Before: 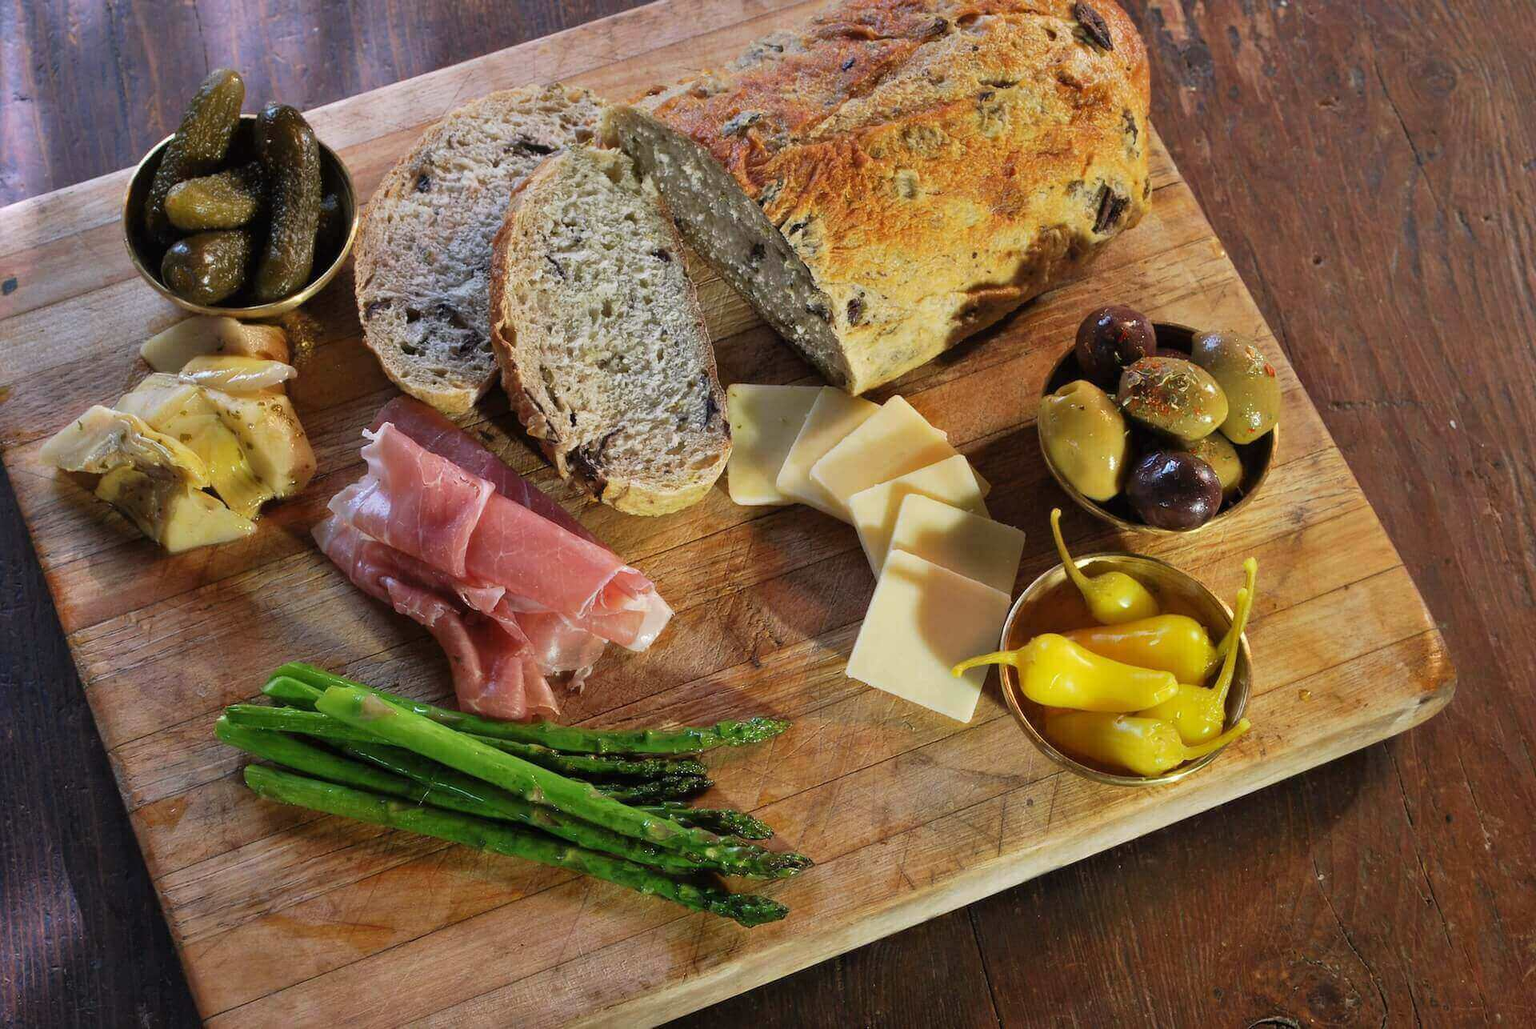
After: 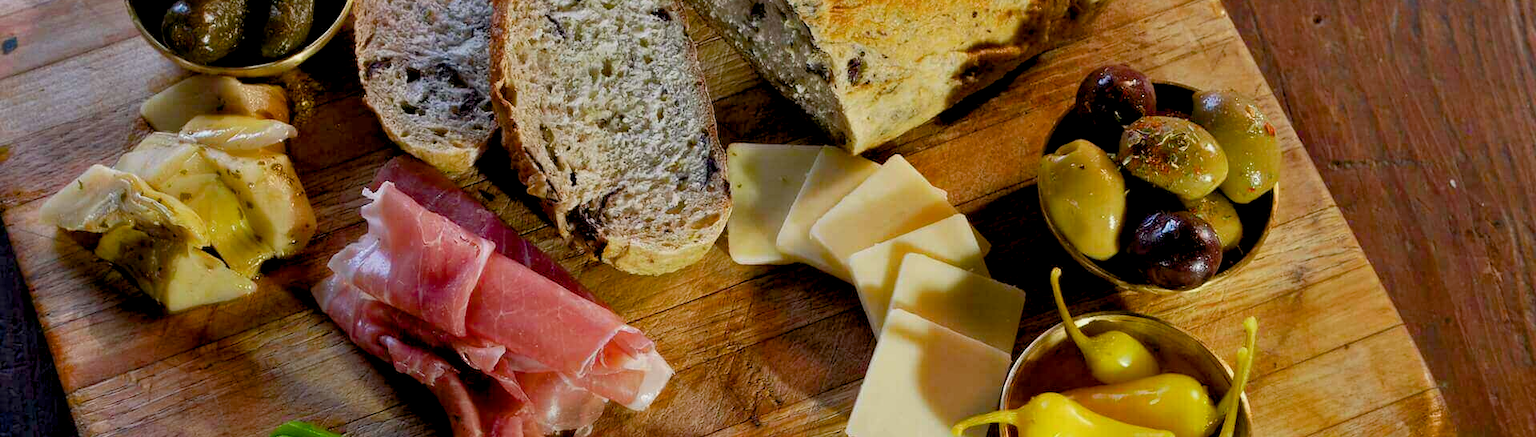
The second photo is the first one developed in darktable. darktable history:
crop and rotate: top 23.454%, bottom 33.956%
color balance rgb: global offset › luminance -0.514%, perceptual saturation grading › global saturation 20%, perceptual saturation grading › highlights -25.101%, perceptual saturation grading › shadows 25.031%
exposure: black level correction 0.009, exposure -0.16 EV, compensate exposure bias true, compensate highlight preservation false
